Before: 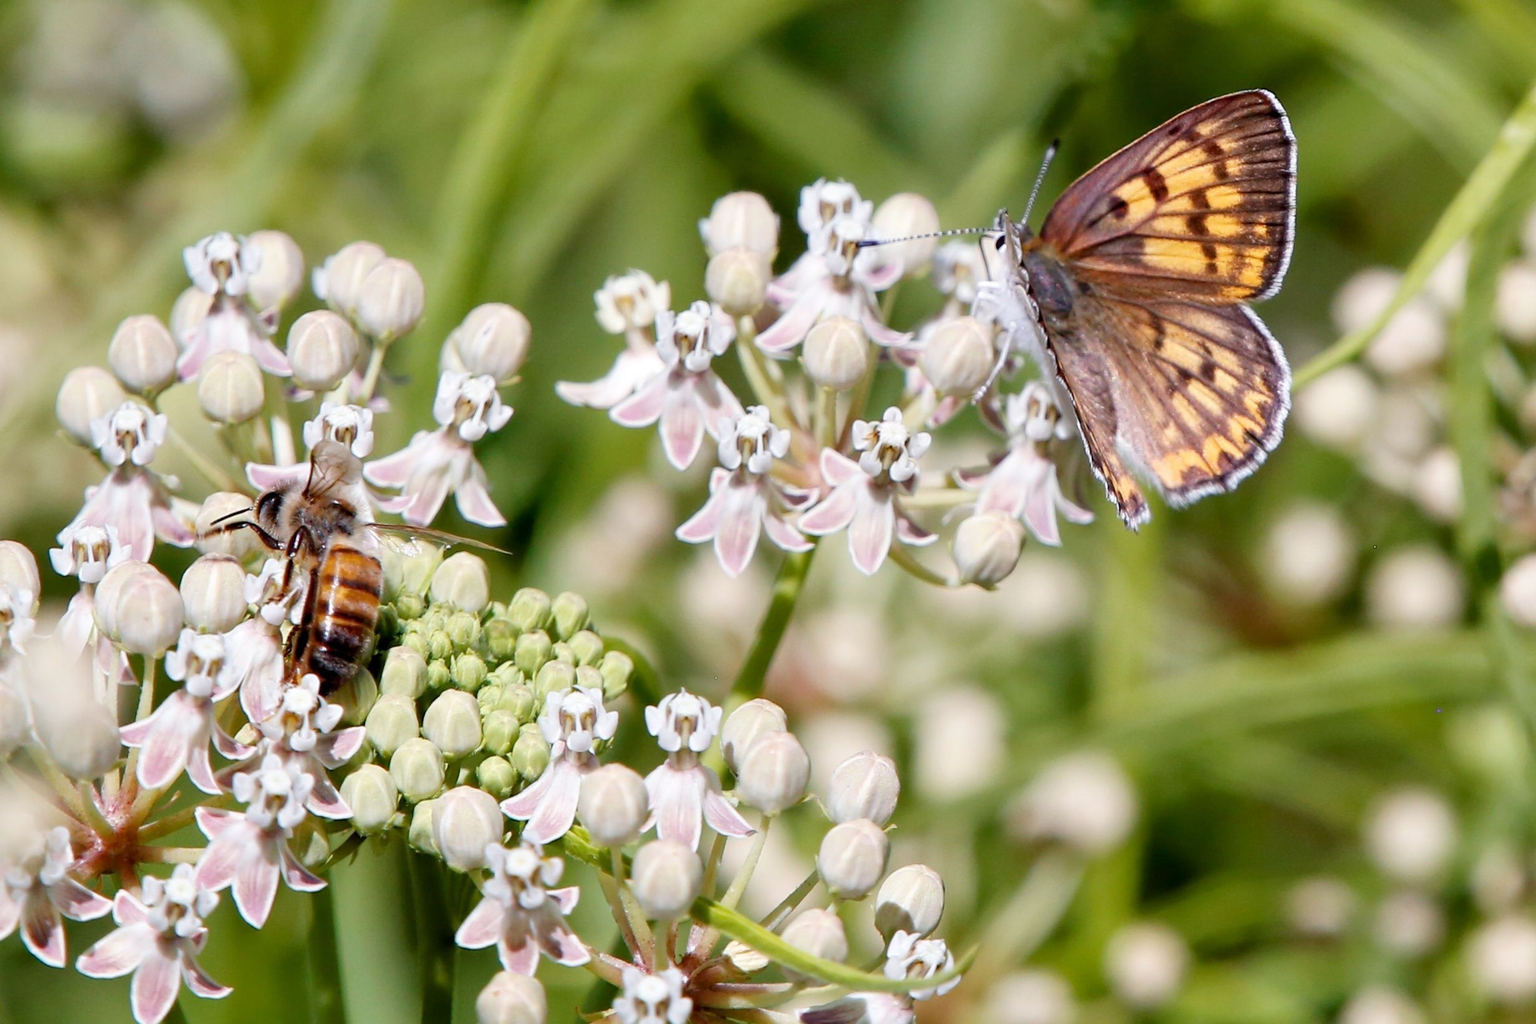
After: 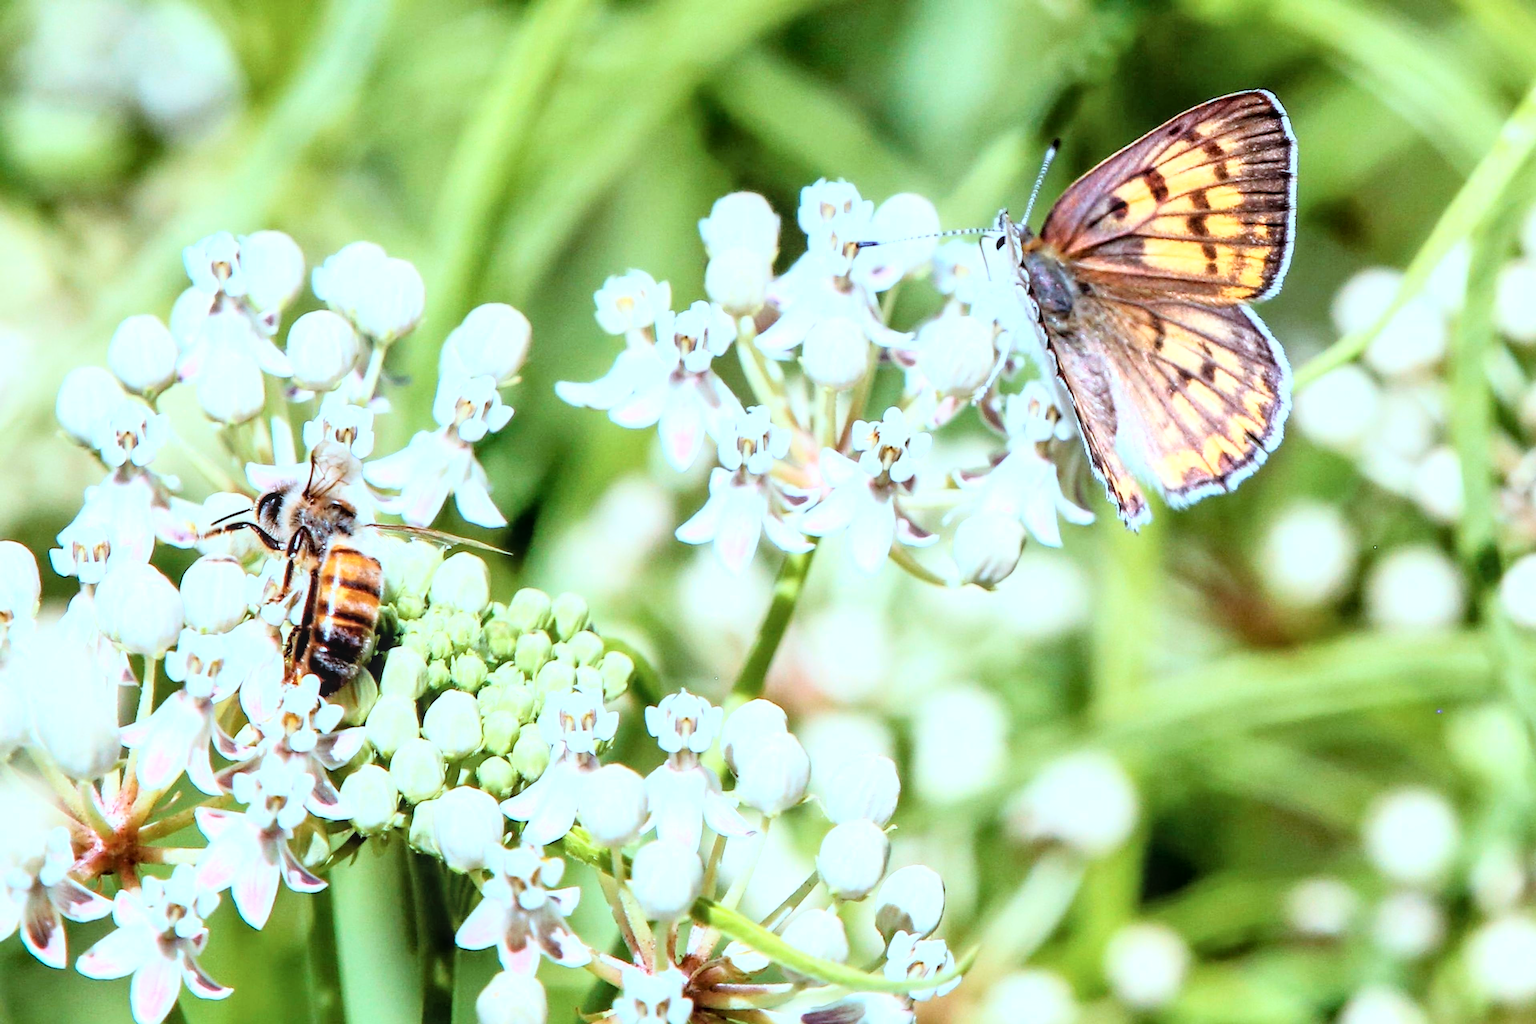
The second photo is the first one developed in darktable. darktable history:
local contrast: on, module defaults
color correction: highlights a* -12.02, highlights b* -15.15
base curve: curves: ch0 [(0, 0) (0.012, 0.01) (0.073, 0.168) (0.31, 0.711) (0.645, 0.957) (1, 1)]
